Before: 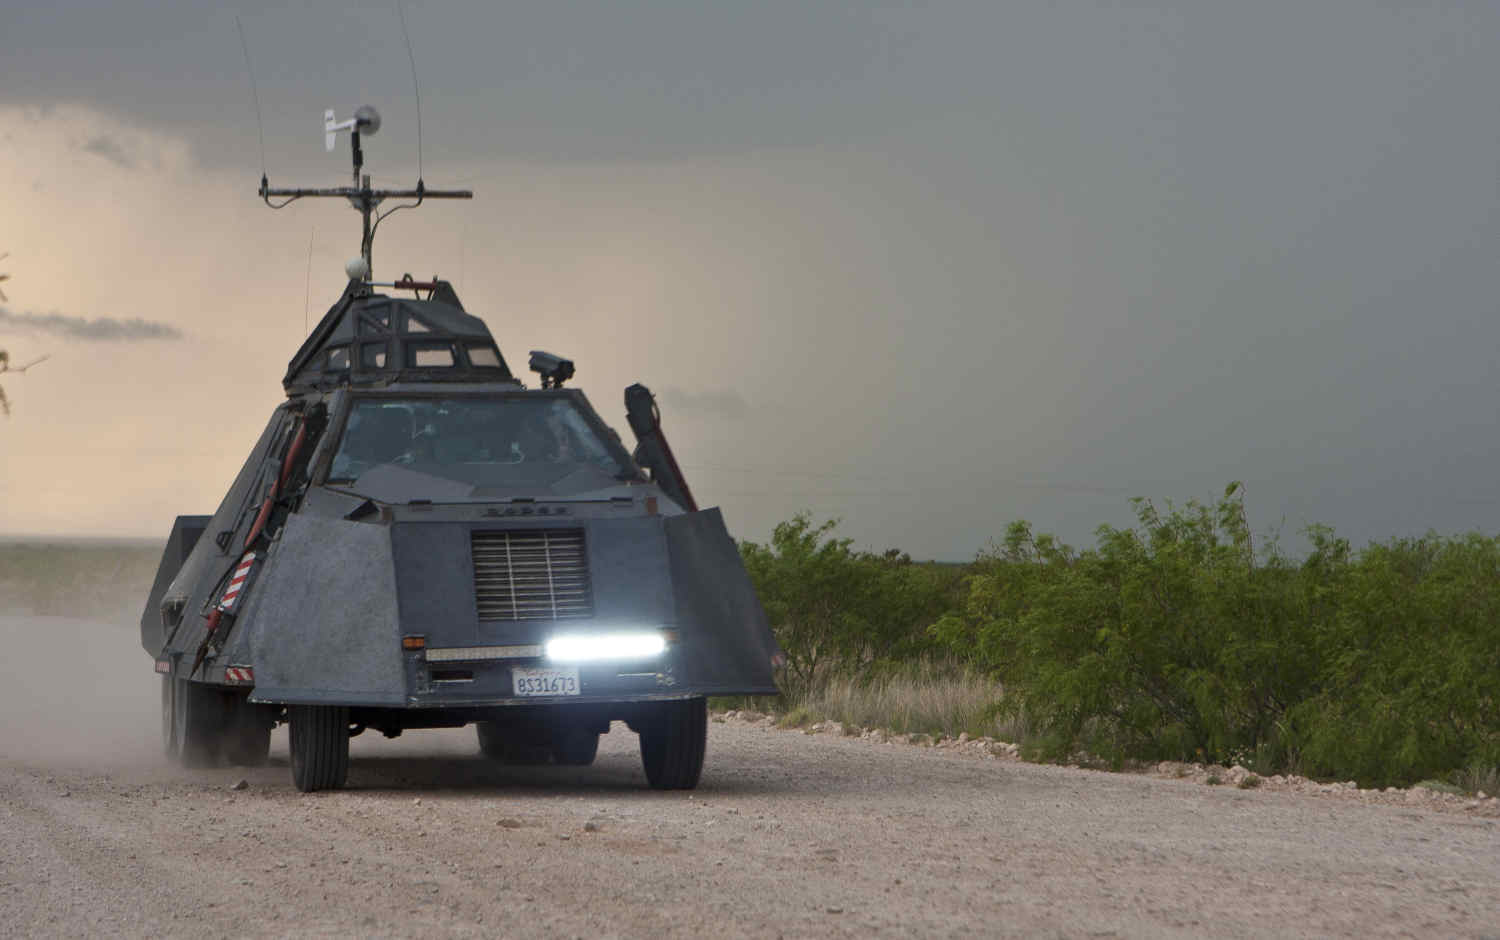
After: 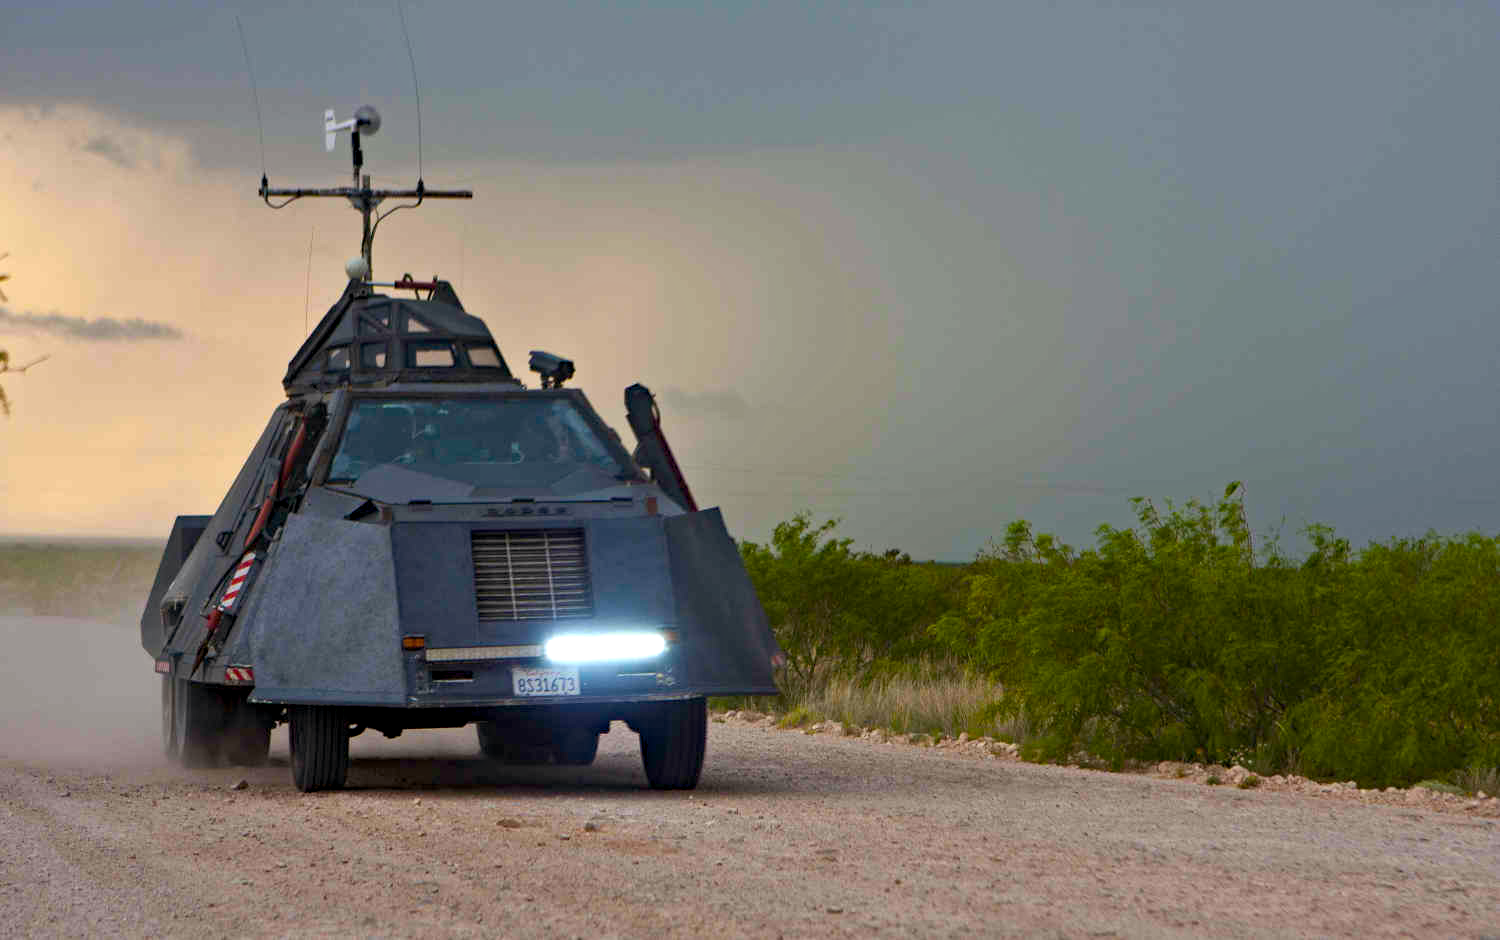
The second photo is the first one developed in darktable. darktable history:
color balance rgb: shadows lift › chroma 1.012%, shadows lift › hue 28.88°, power › hue 311.84°, global offset › luminance -0.383%, linear chroma grading › shadows 10.487%, linear chroma grading › highlights 10.87%, linear chroma grading › global chroma 15.091%, linear chroma grading › mid-tones 14.899%, perceptual saturation grading › global saturation 14.911%, perceptual brilliance grading › highlights 7.518%, perceptual brilliance grading › mid-tones 3.498%, perceptual brilliance grading › shadows 1.966%, global vibrance 20%
haze removal: compatibility mode true, adaptive false
